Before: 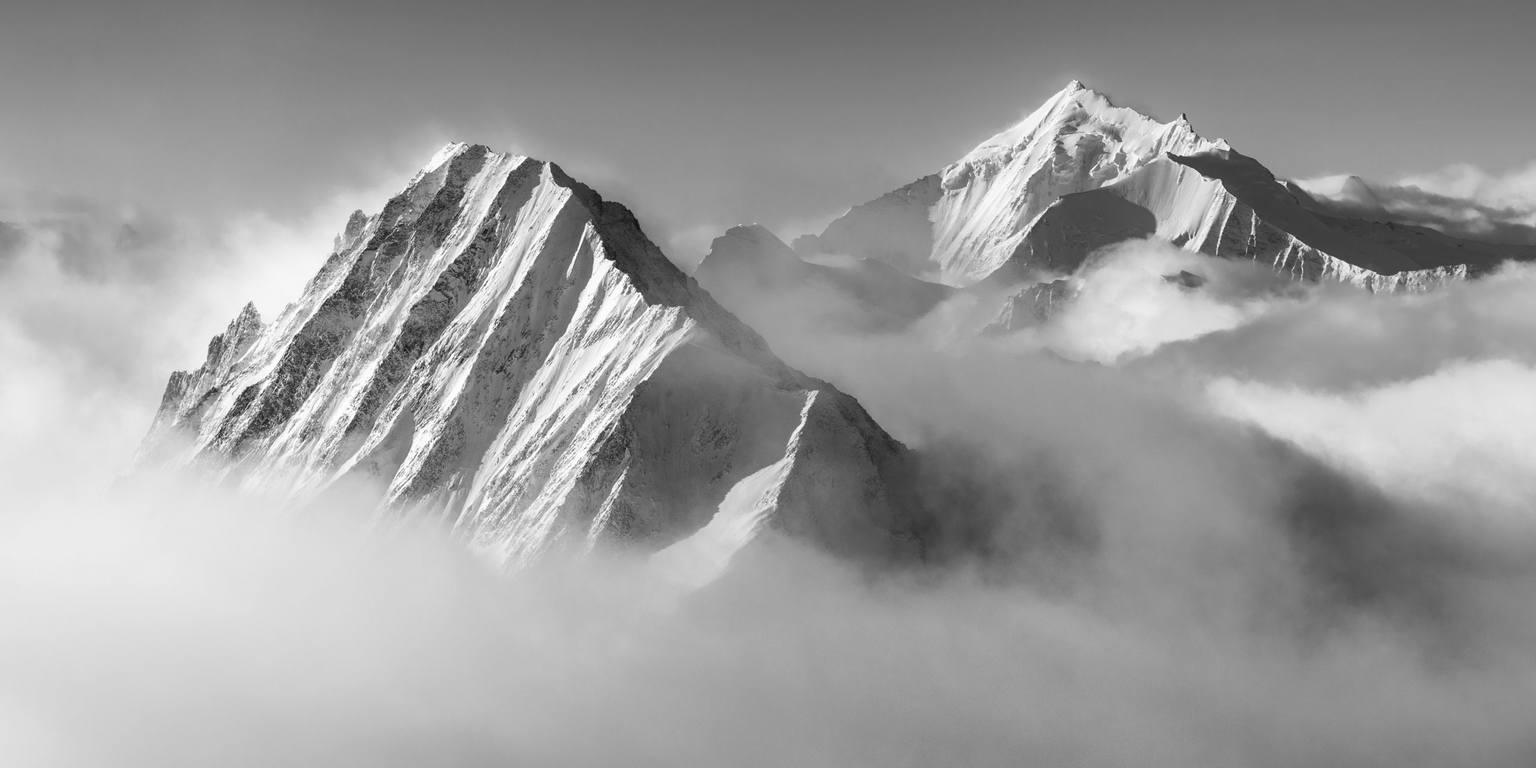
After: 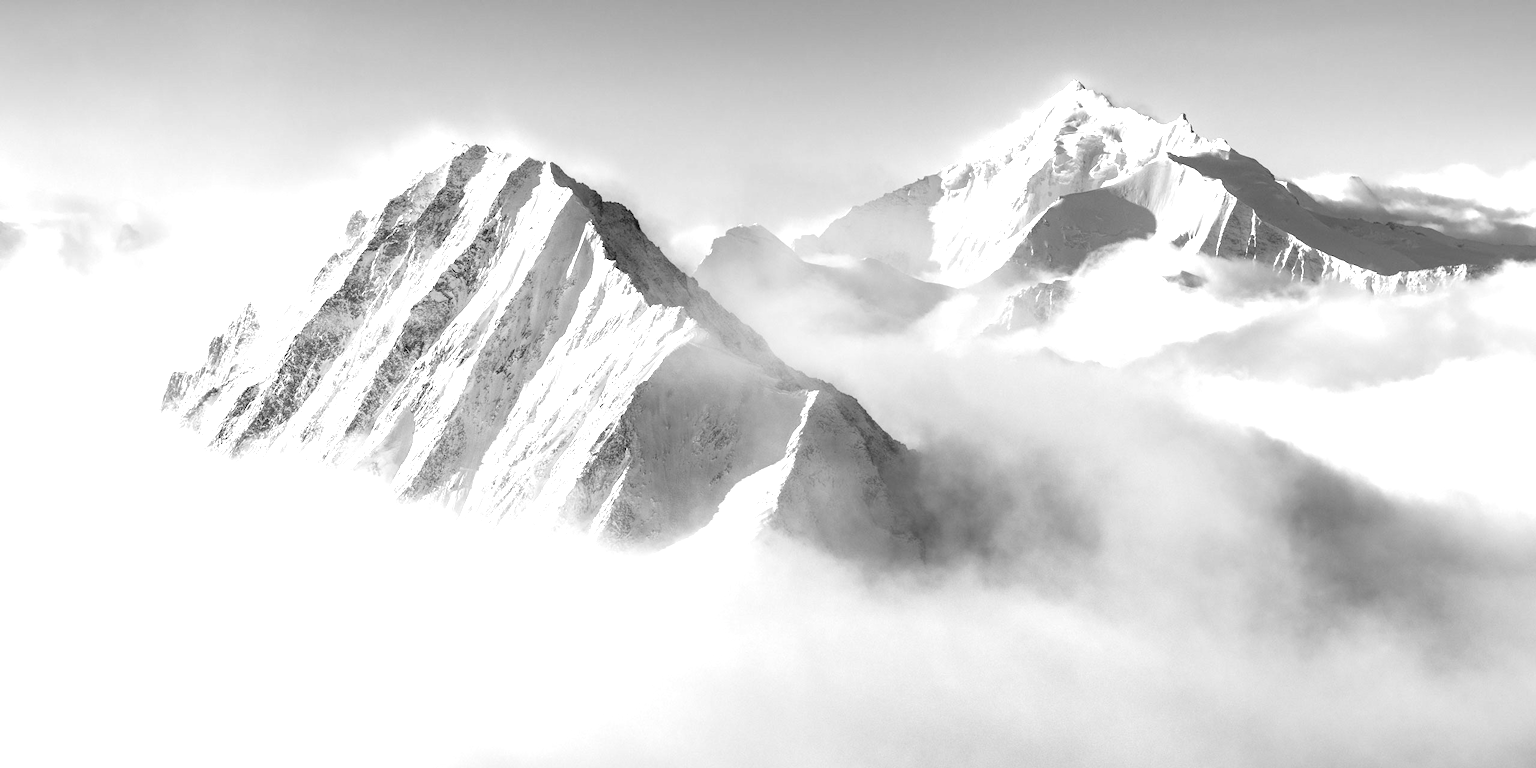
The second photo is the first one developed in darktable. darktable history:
contrast brightness saturation: contrast 0.03, brightness 0.06, saturation 0.13
exposure: black level correction 0, exposure 1.3 EV, compensate highlight preservation false
